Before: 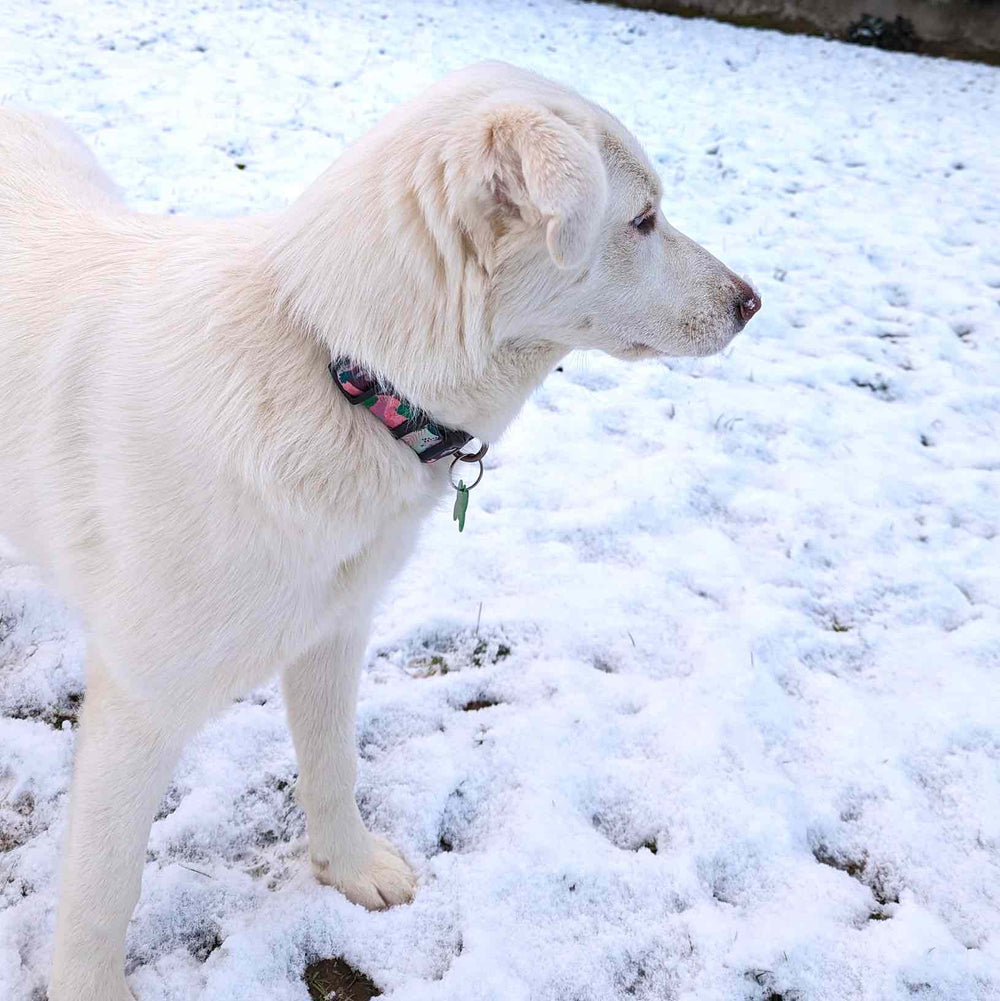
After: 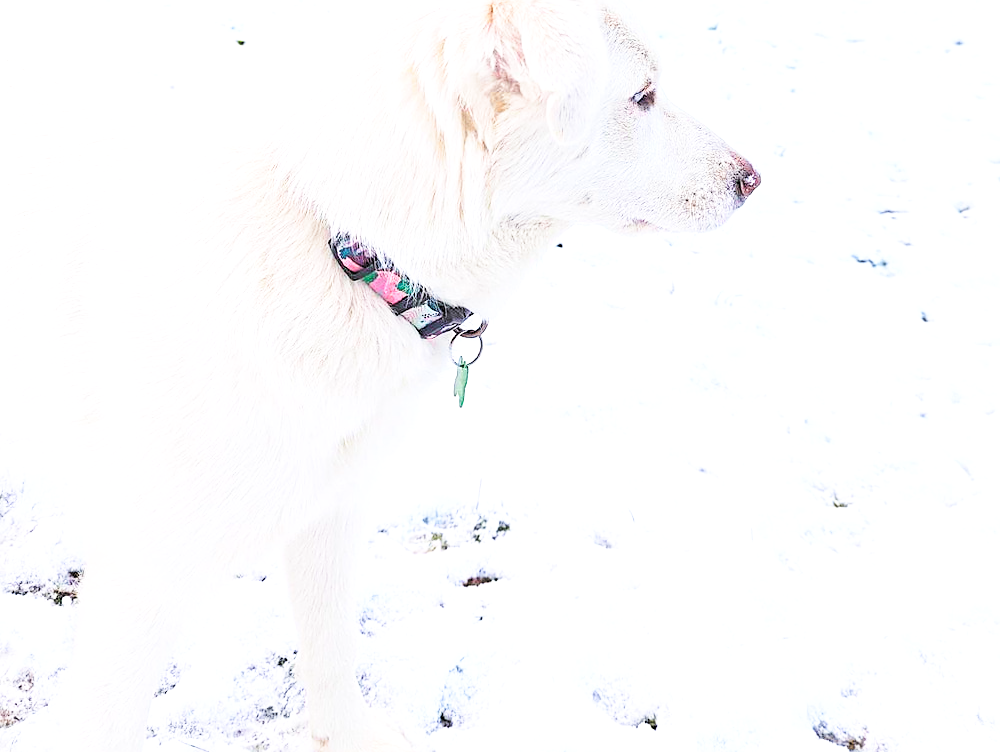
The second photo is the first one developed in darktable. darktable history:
sharpen: on, module defaults
contrast brightness saturation: brightness 0.281
exposure: black level correction 0, exposure 0.701 EV, compensate exposure bias true, compensate highlight preservation false
crop and rotate: top 12.492%, bottom 12.354%
base curve: curves: ch0 [(0, 0) (0.028, 0.03) (0.121, 0.232) (0.46, 0.748) (0.859, 0.968) (1, 1)], preserve colors none
